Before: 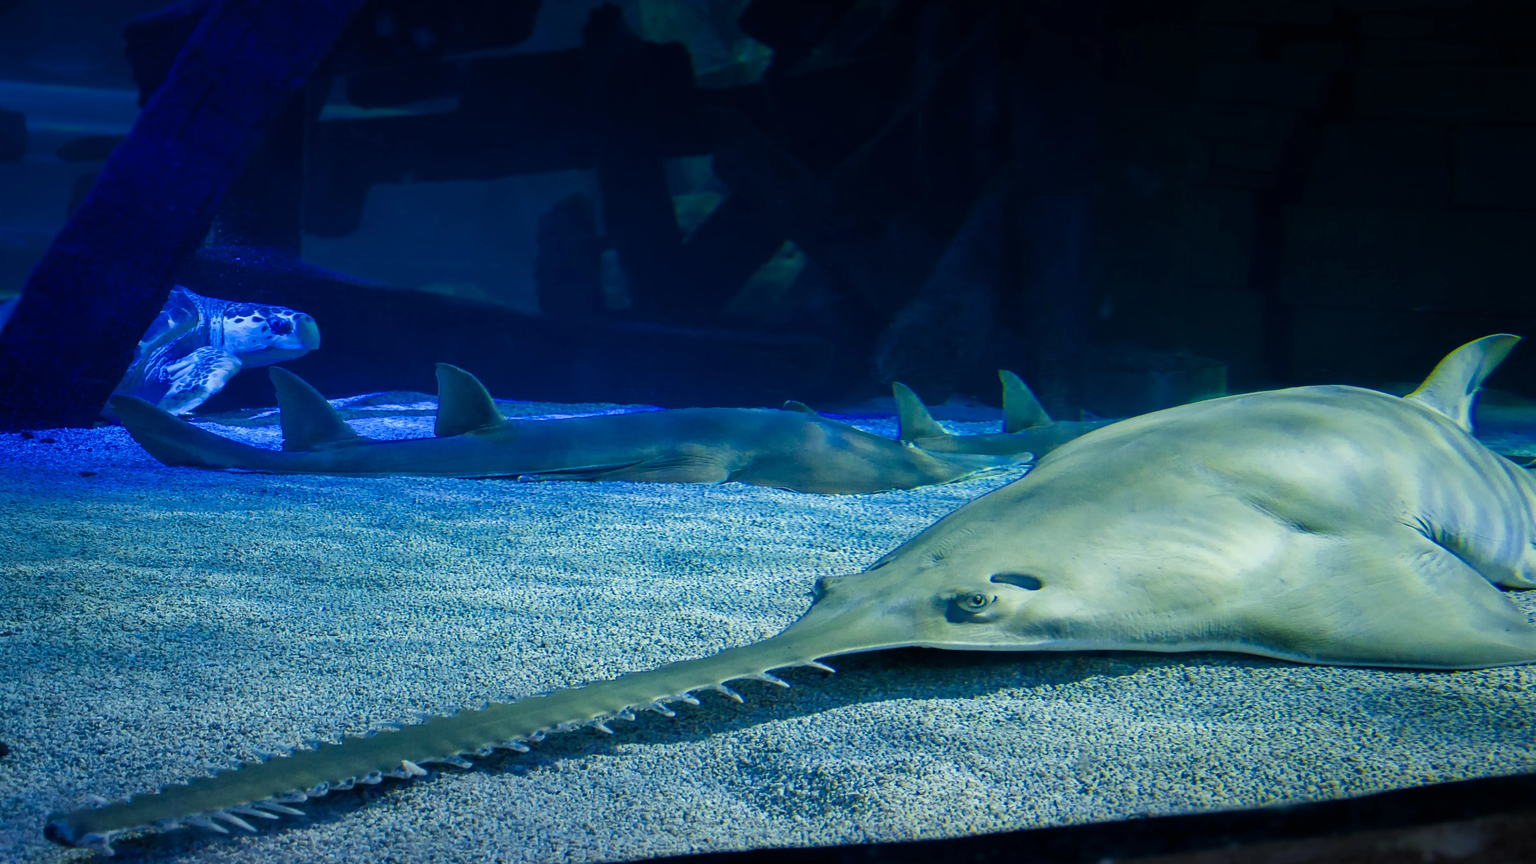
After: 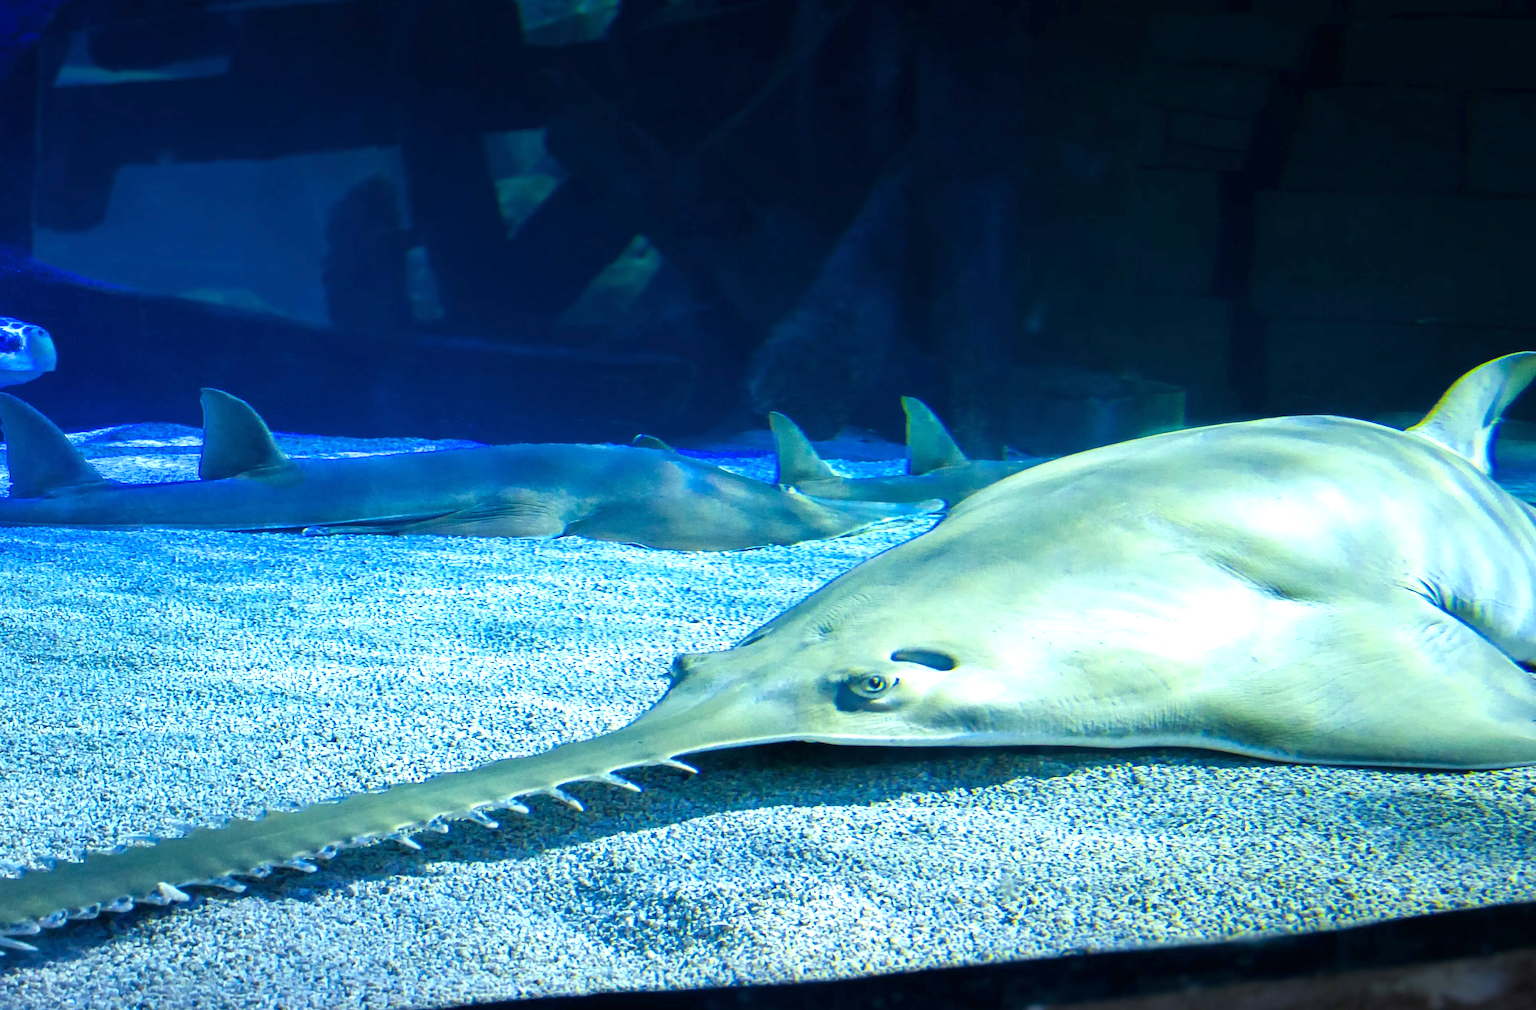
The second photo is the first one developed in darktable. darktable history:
crop and rotate: left 17.907%, top 6.01%, right 1.751%
exposure: exposure 1.136 EV, compensate highlight preservation false
